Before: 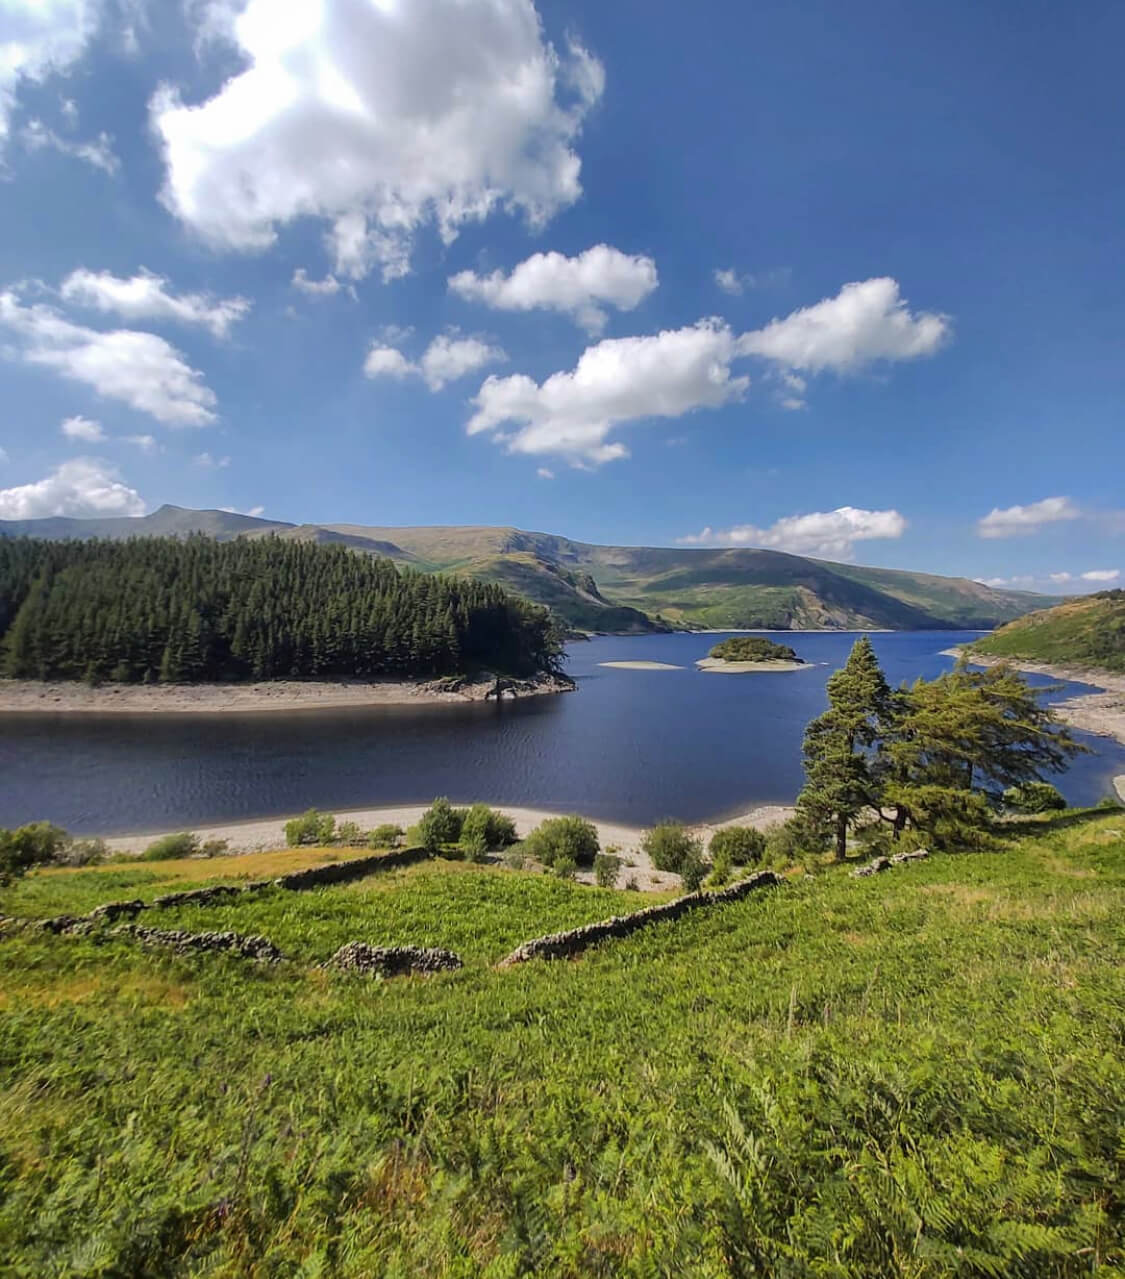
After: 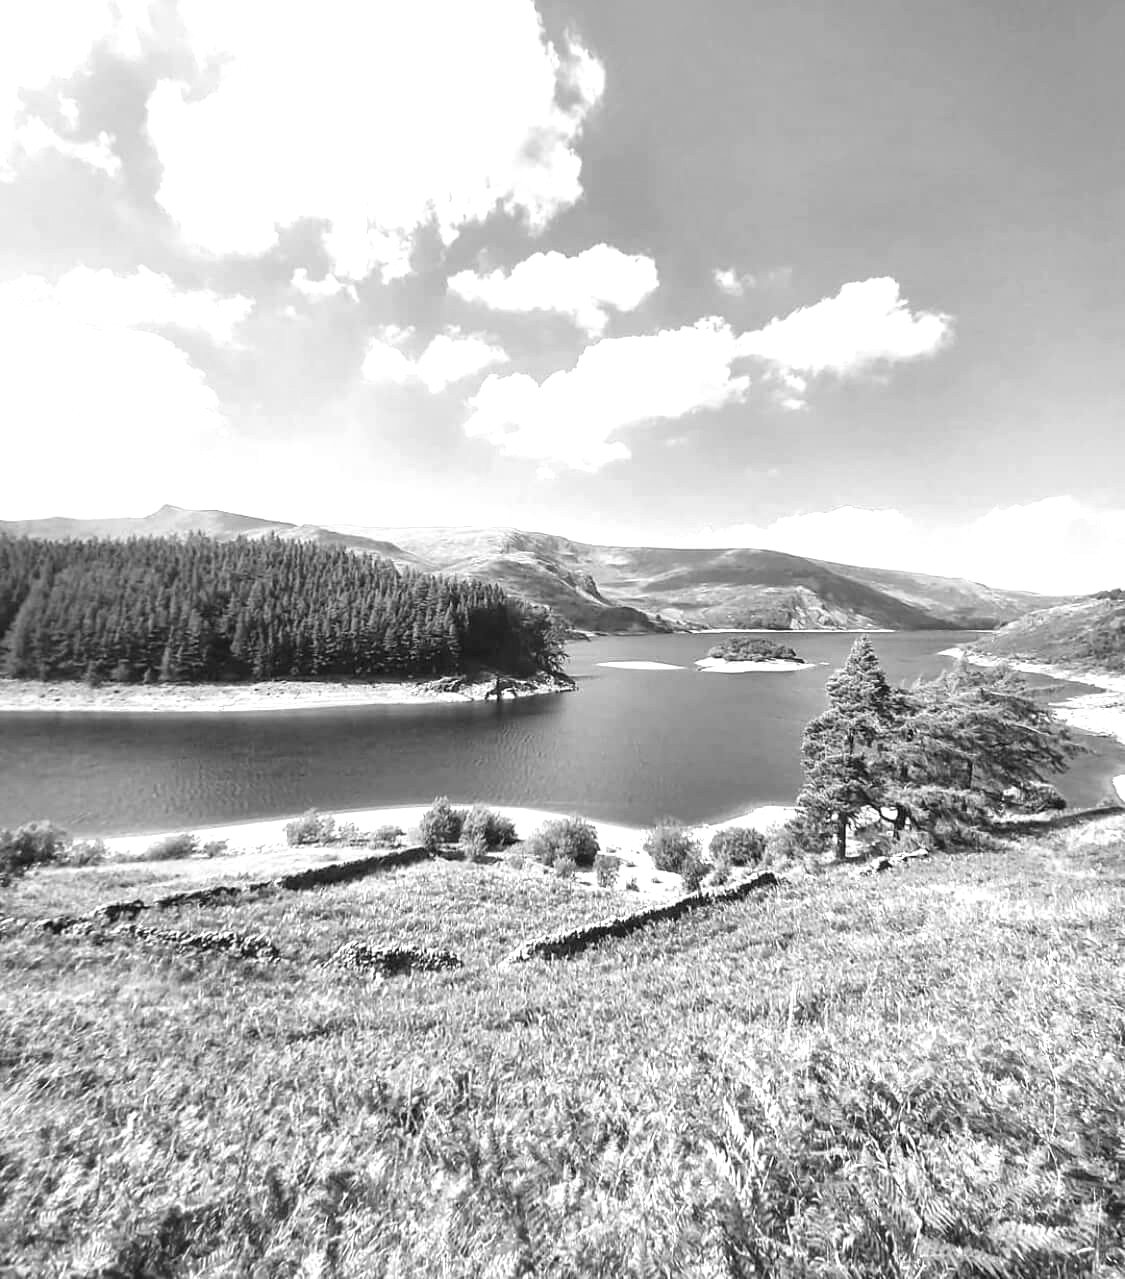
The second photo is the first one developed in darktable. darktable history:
monochrome: on, module defaults
exposure: black level correction 0, exposure 1.625 EV, compensate exposure bias true, compensate highlight preservation false
